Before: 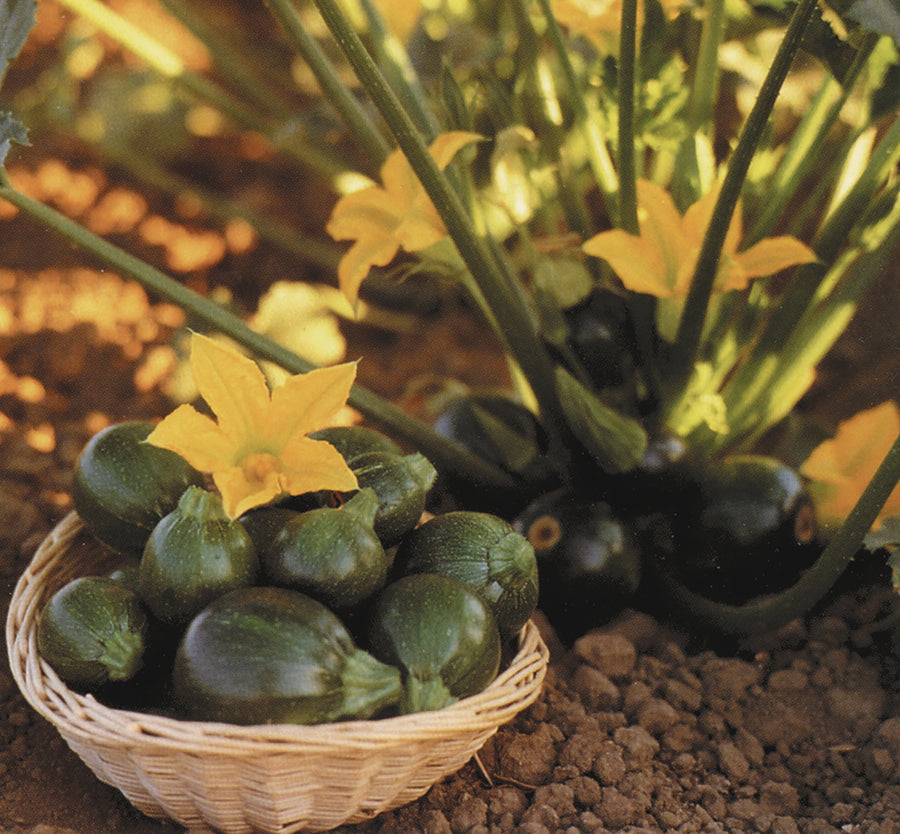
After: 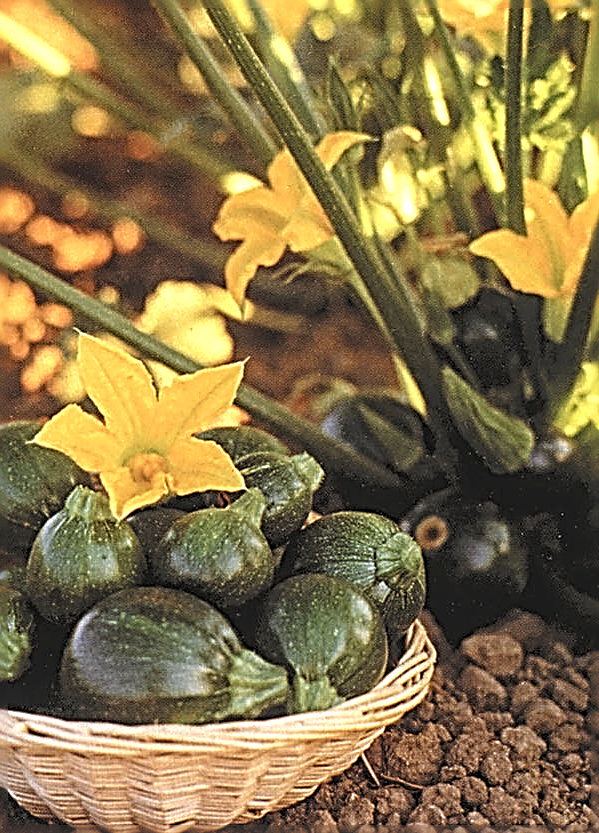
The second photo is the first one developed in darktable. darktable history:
local contrast: on, module defaults
exposure: black level correction -0.002, exposure 0.54 EV, compensate highlight preservation false
crop and rotate: left 12.648%, right 20.685%
sharpen: radius 3.158, amount 1.731
